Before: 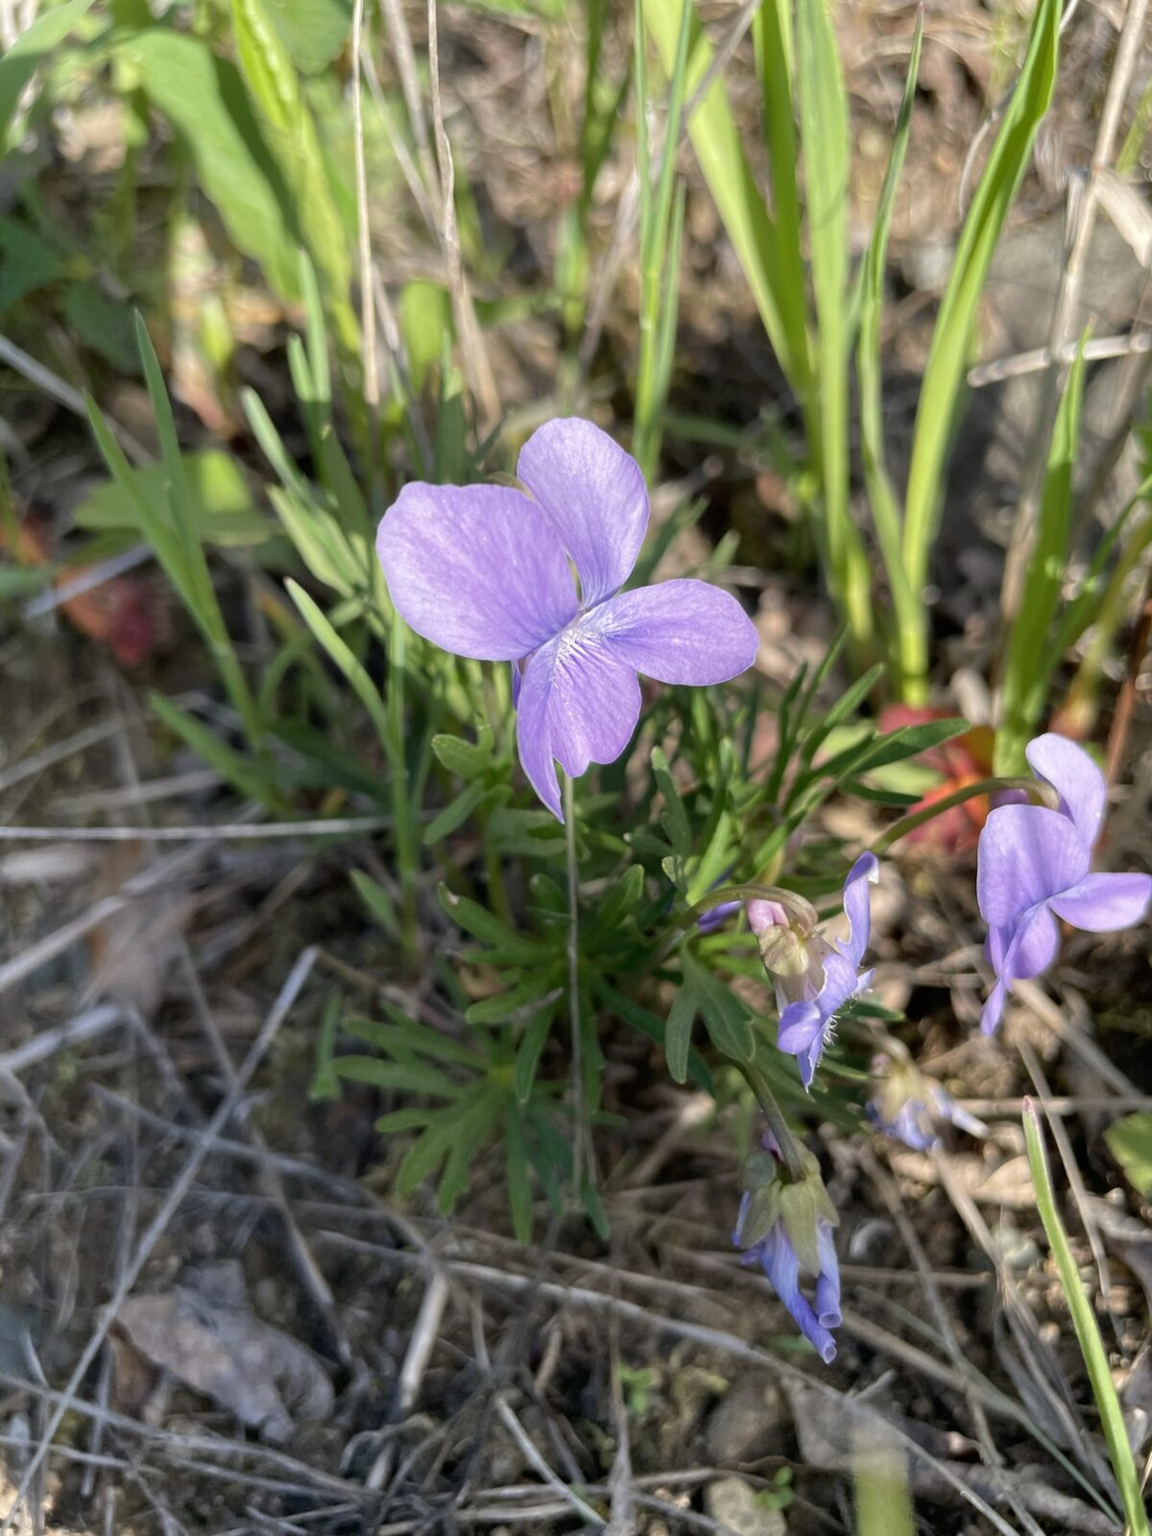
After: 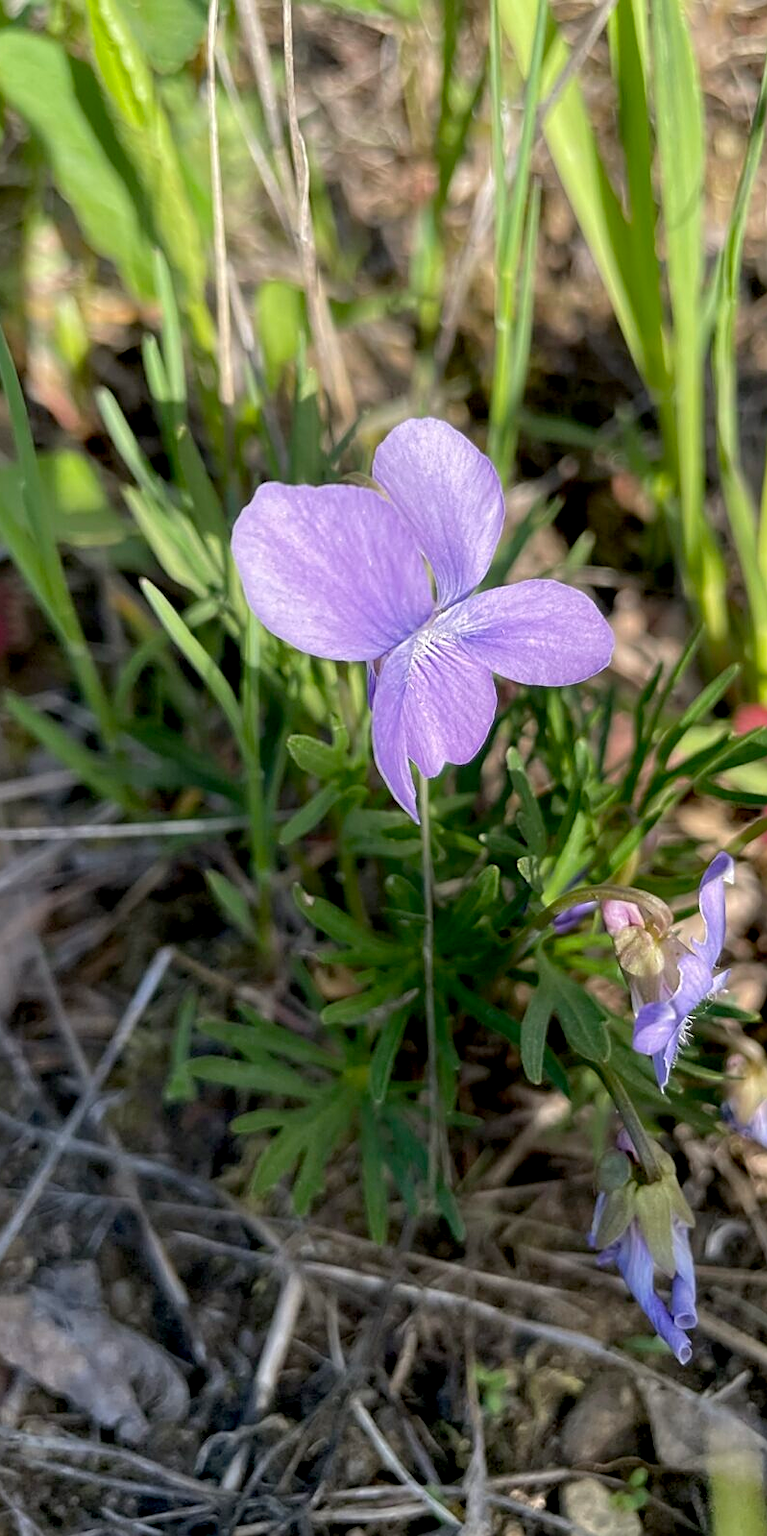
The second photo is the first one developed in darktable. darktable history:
exposure: black level correction 0.009, compensate highlight preservation false
white balance: emerald 1
crop and rotate: left 12.648%, right 20.685%
sharpen: on, module defaults
